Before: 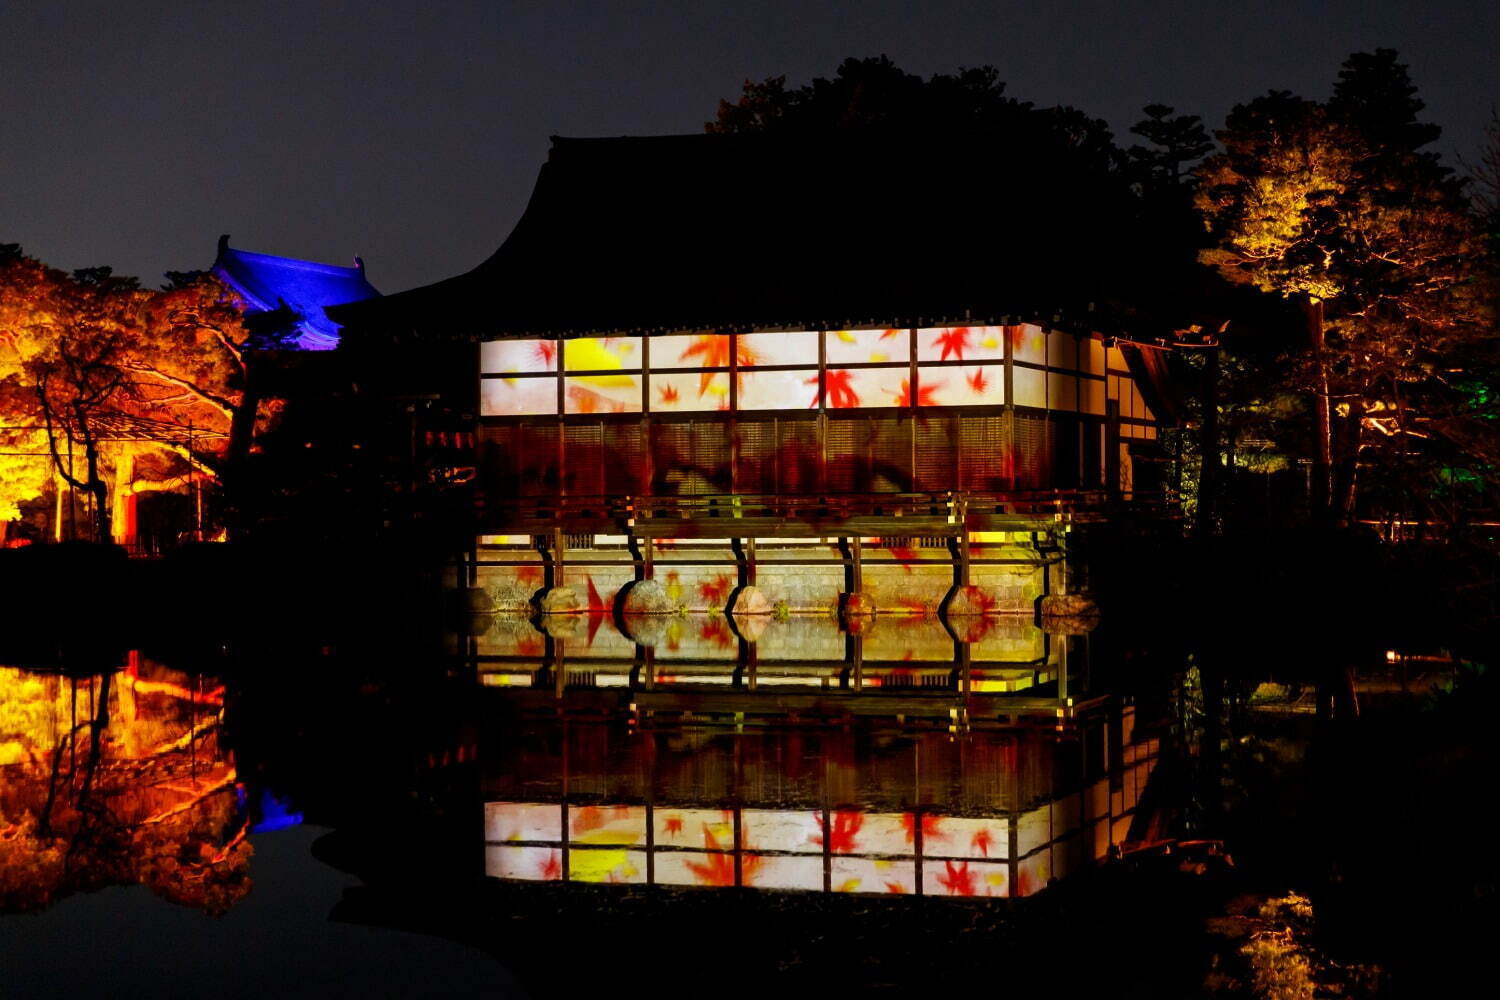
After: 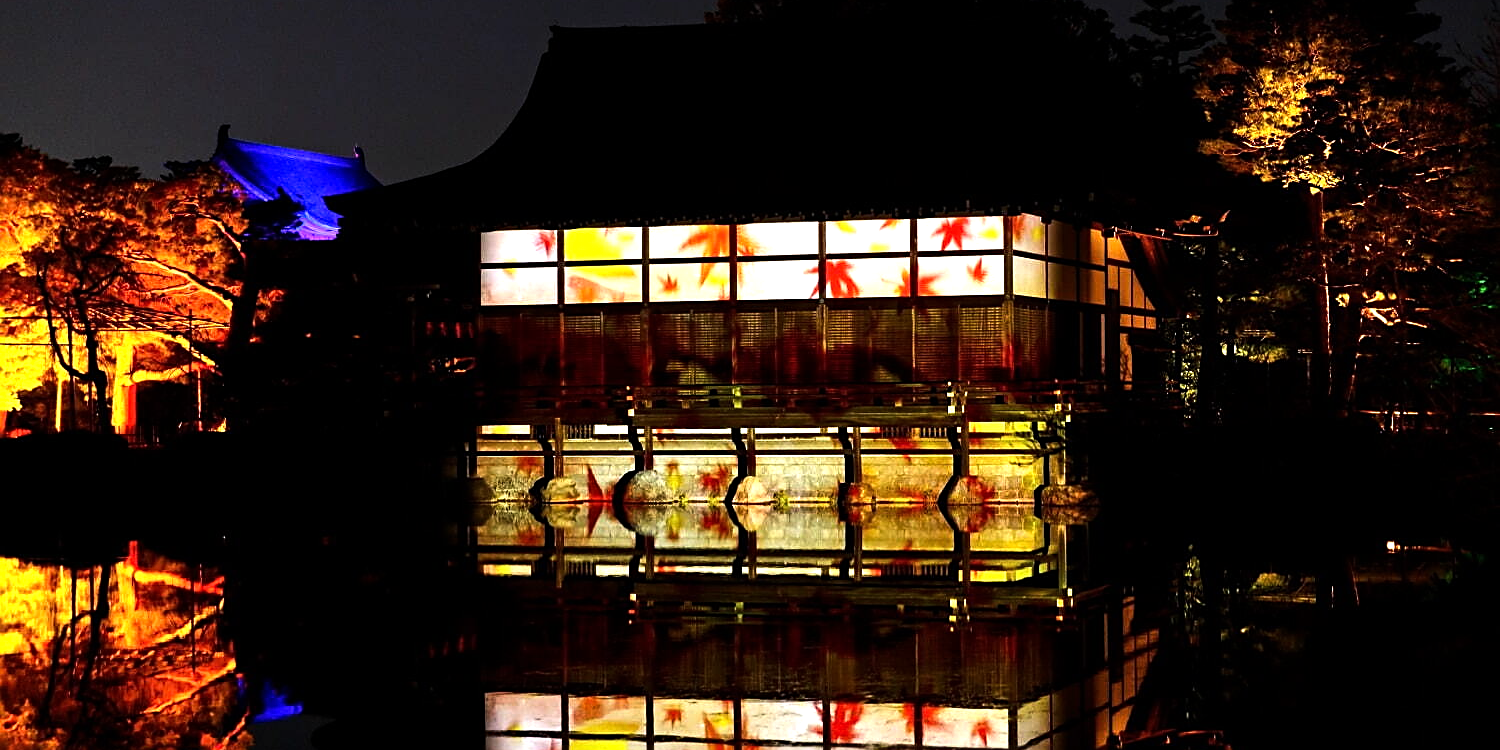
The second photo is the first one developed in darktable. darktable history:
sharpen: on, module defaults
crop: top 11.038%, bottom 13.962%
tone equalizer: -8 EV -1.08 EV, -7 EV -1.01 EV, -6 EV -0.867 EV, -5 EV -0.578 EV, -3 EV 0.578 EV, -2 EV 0.867 EV, -1 EV 1.01 EV, +0 EV 1.08 EV, edges refinement/feathering 500, mask exposure compensation -1.57 EV, preserve details no
